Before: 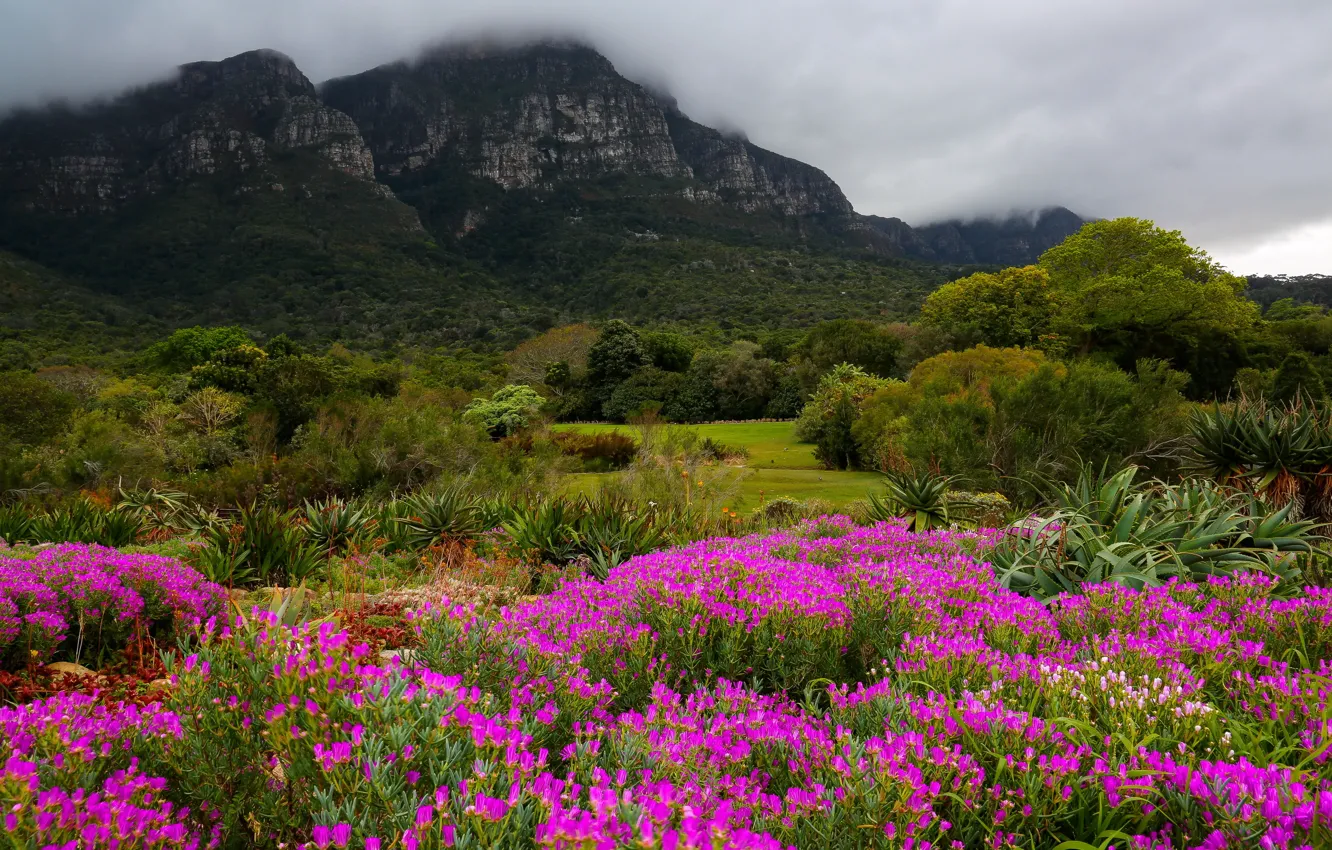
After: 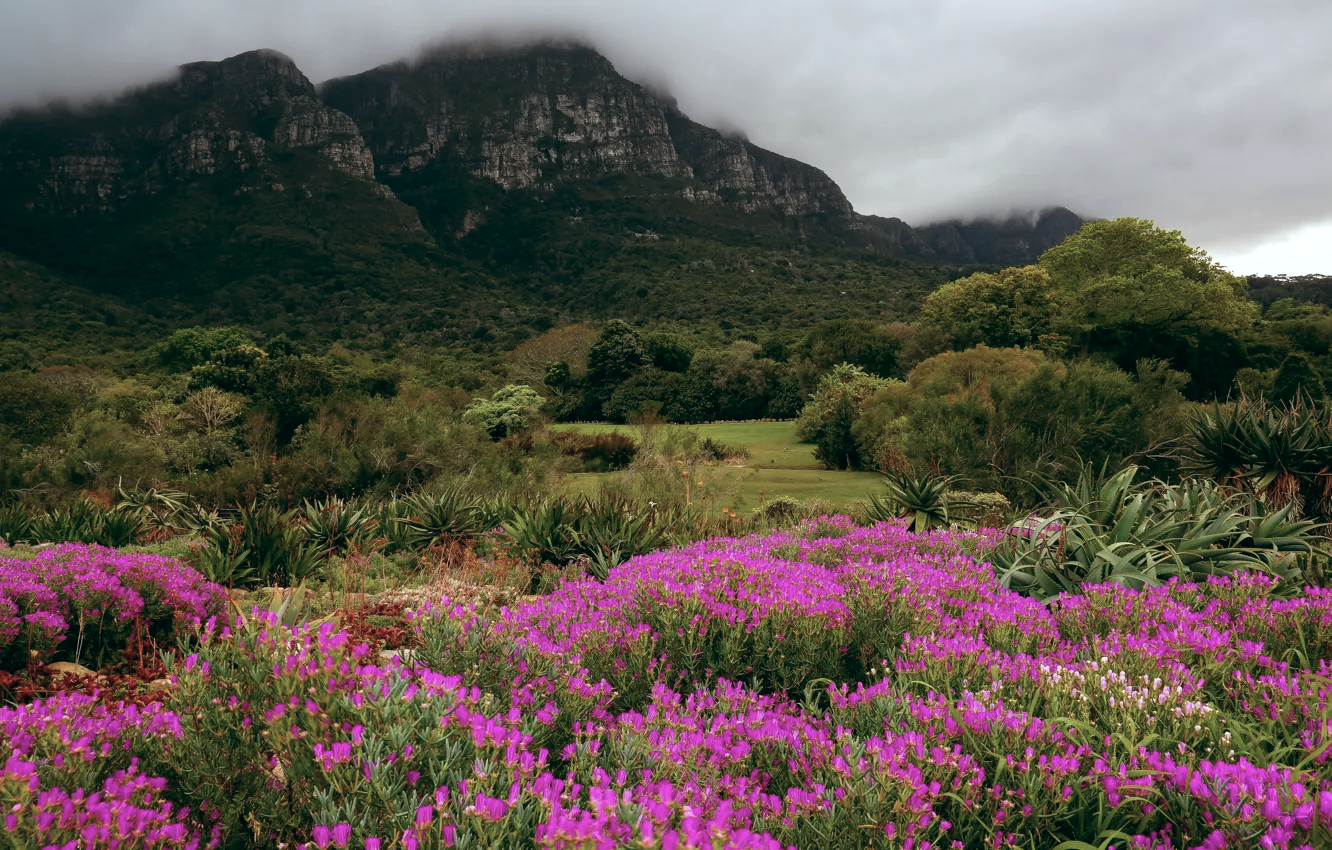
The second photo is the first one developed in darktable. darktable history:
exposure: exposure 0.131 EV, compensate highlight preservation false
color balance: lift [1, 0.994, 1.002, 1.006], gamma [0.957, 1.081, 1.016, 0.919], gain [0.97, 0.972, 1.01, 1.028], input saturation 91.06%, output saturation 79.8%
